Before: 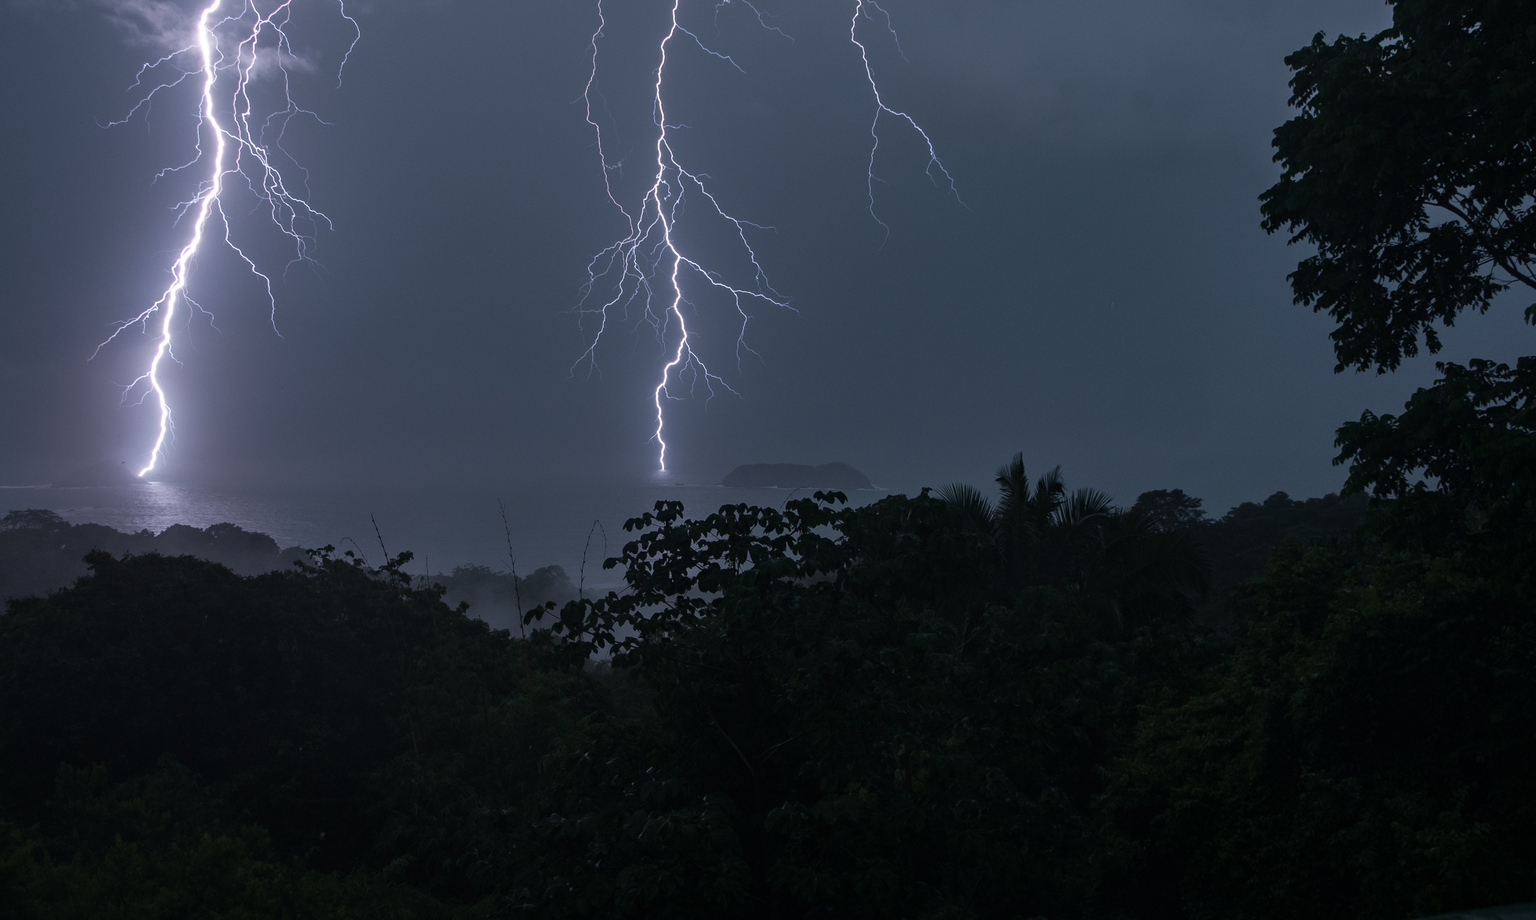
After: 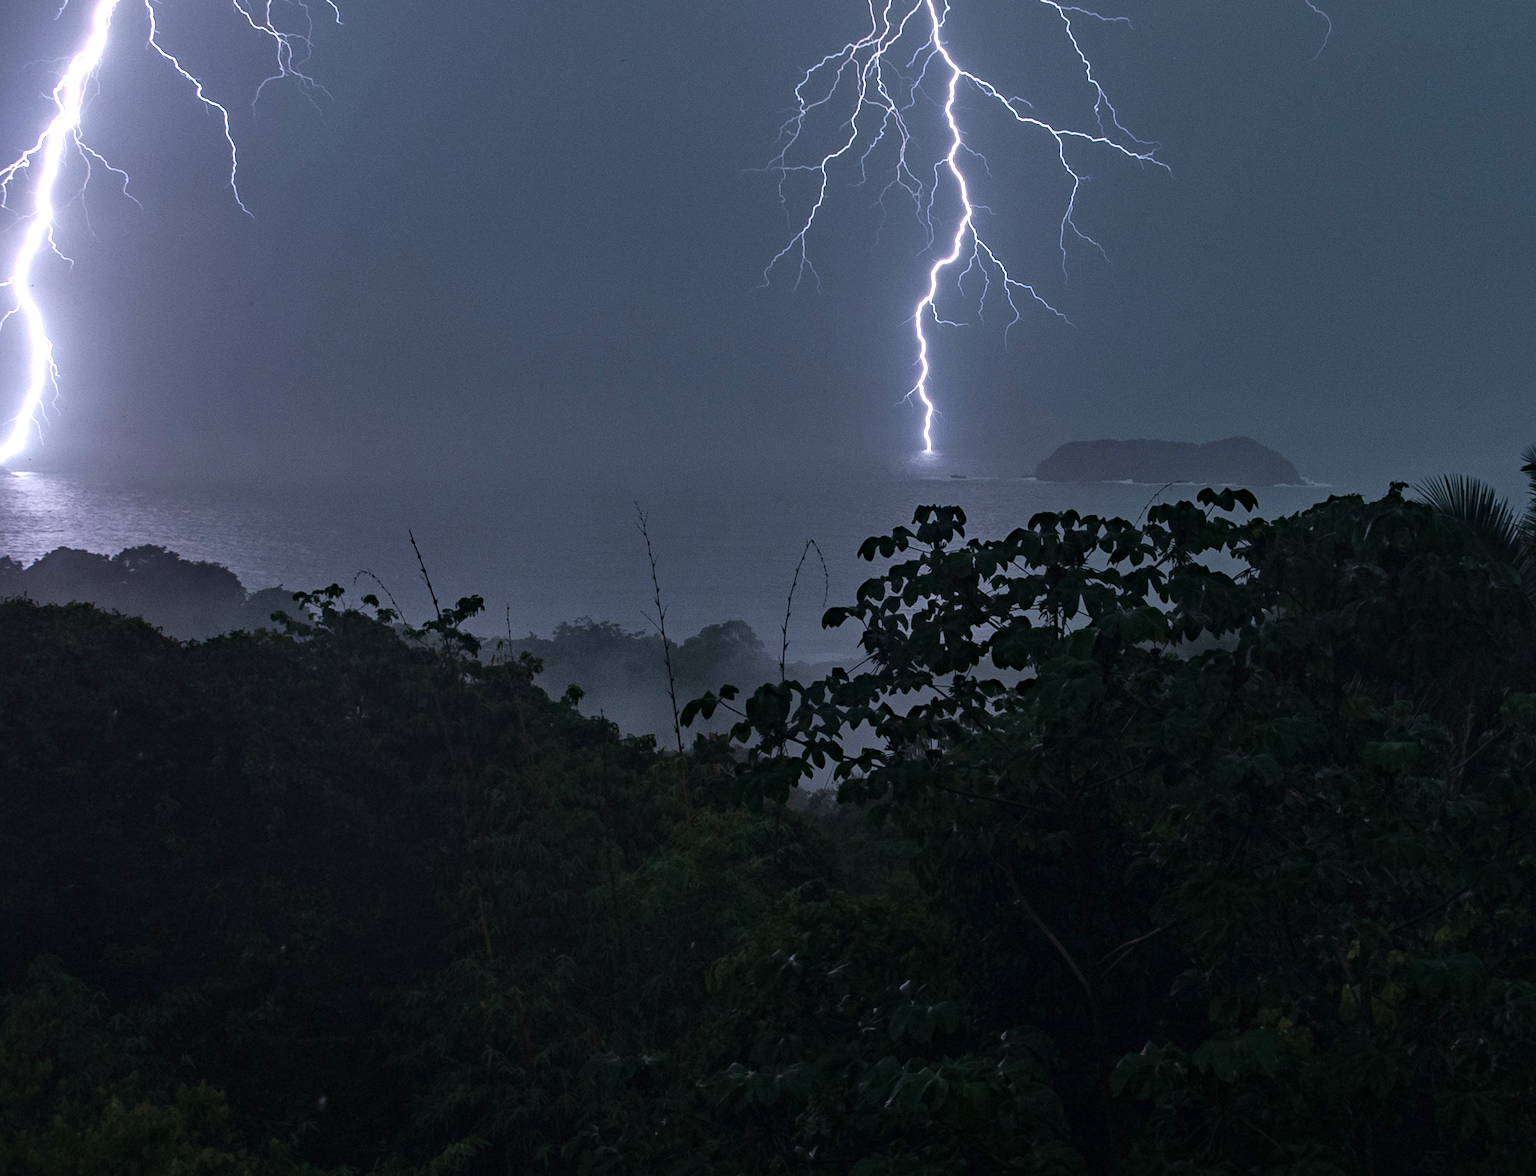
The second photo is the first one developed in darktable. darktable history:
exposure: exposure 0.638 EV, compensate exposure bias true, compensate highlight preservation false
local contrast: mode bilateral grid, contrast 19, coarseness 50, detail 119%, midtone range 0.2
crop: left 9.231%, top 23.604%, right 34.63%, bottom 4.601%
haze removal: compatibility mode true, adaptive false
